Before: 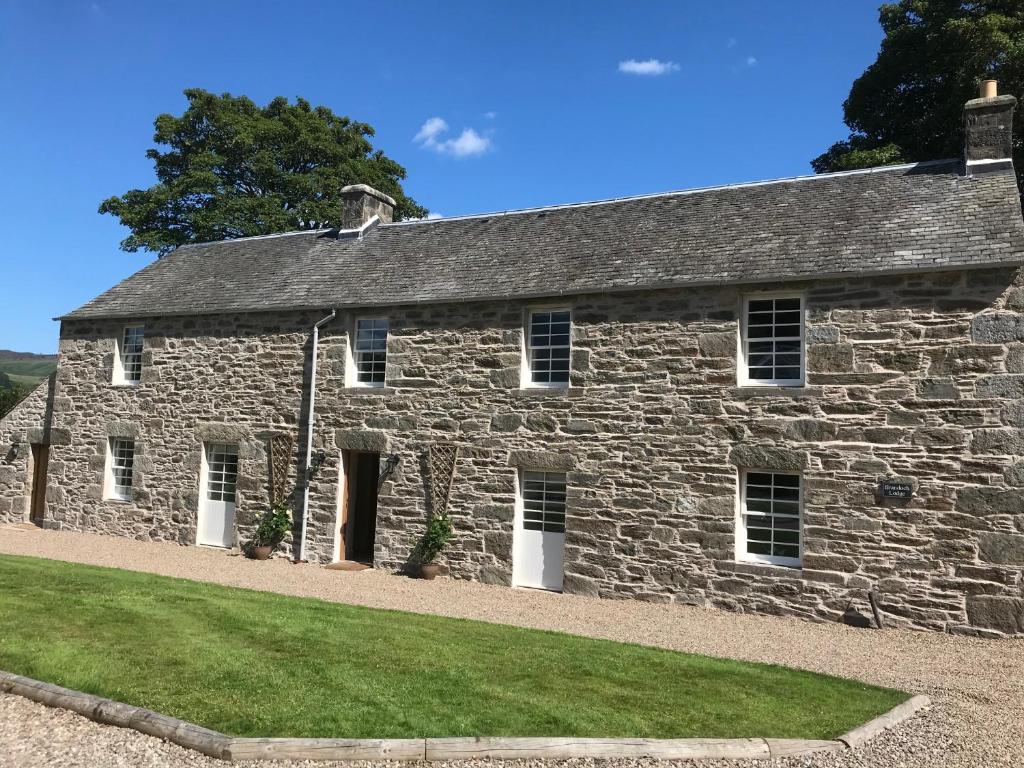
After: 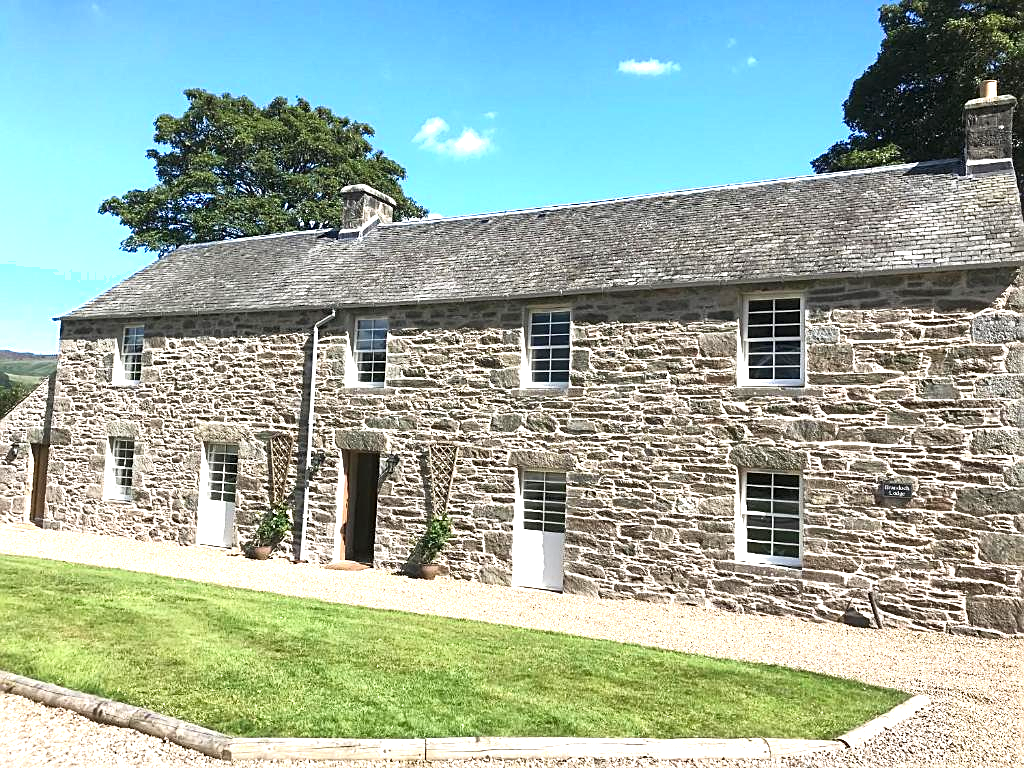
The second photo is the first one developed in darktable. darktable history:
sharpen: on, module defaults
shadows and highlights: shadows 1.88, highlights 39.68
color zones: curves: ch0 [(0.068, 0.464) (0.25, 0.5) (0.48, 0.508) (0.75, 0.536) (0.886, 0.476) (0.967, 0.456)]; ch1 [(0.066, 0.456) (0.25, 0.5) (0.616, 0.508) (0.746, 0.56) (0.934, 0.444)]
exposure: black level correction 0, exposure 1.198 EV, compensate highlight preservation false
